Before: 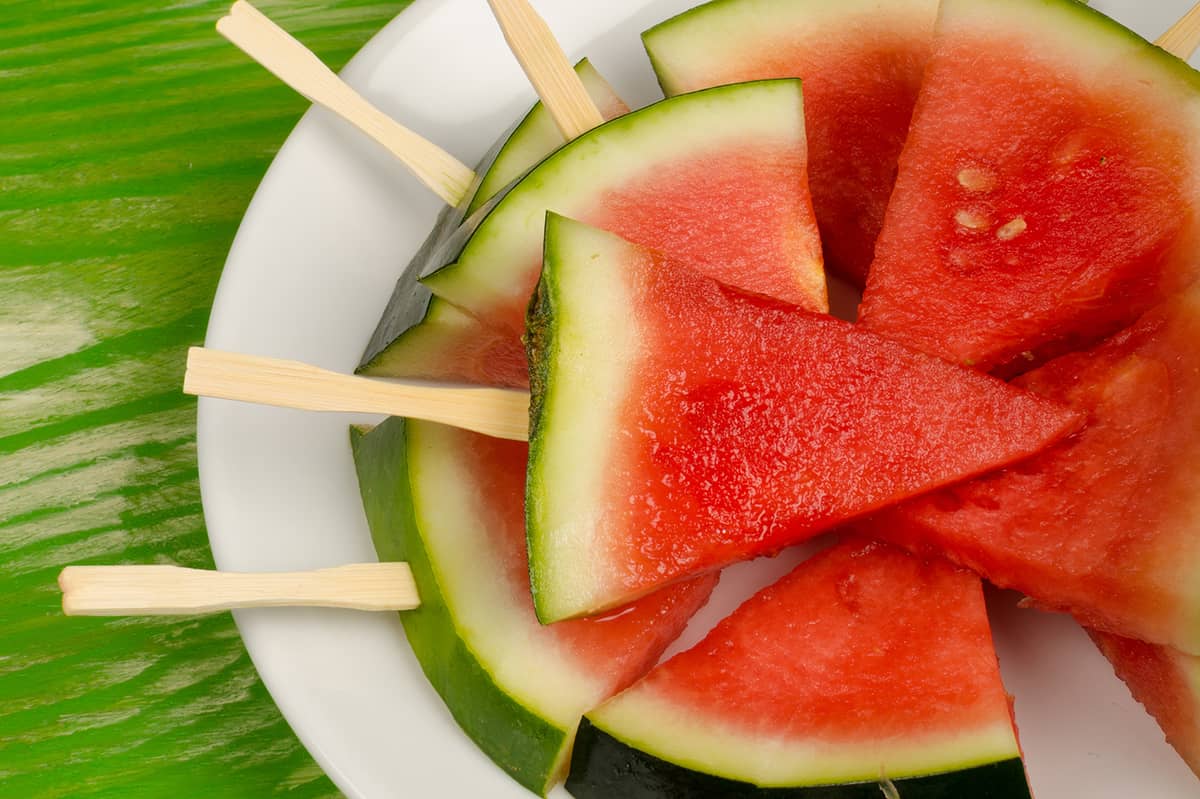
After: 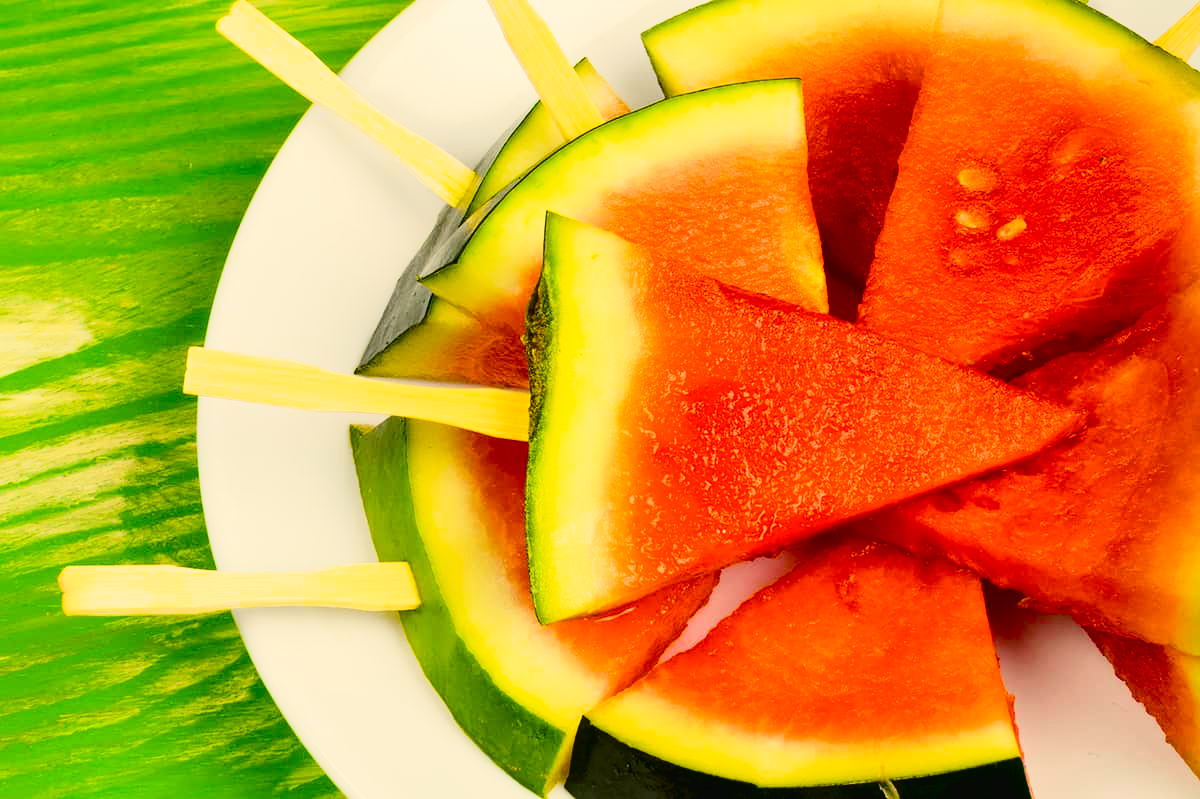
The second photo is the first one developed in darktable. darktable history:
tone curve: curves: ch0 [(0.003, 0.023) (0.071, 0.052) (0.249, 0.201) (0.466, 0.557) (0.625, 0.761) (0.783, 0.9) (0.994, 0.968)]; ch1 [(0, 0) (0.262, 0.227) (0.417, 0.386) (0.469, 0.467) (0.502, 0.498) (0.531, 0.521) (0.576, 0.586) (0.612, 0.634) (0.634, 0.68) (0.686, 0.728) (0.994, 0.987)]; ch2 [(0, 0) (0.262, 0.188) (0.385, 0.353) (0.427, 0.424) (0.495, 0.493) (0.518, 0.544) (0.55, 0.579) (0.595, 0.621) (0.644, 0.748) (1, 1)], color space Lab, independent channels, preserve colors none
color balance rgb: shadows lift › chroma 2%, shadows lift › hue 217.2°, power › hue 60°, highlights gain › chroma 1%, highlights gain › hue 69.6°, global offset › luminance -0.5%, perceptual saturation grading › global saturation 15%, global vibrance 15%
exposure: black level correction 0, exposure 0.3 EV, compensate highlight preservation false
tone equalizer: -7 EV 0.18 EV, -6 EV 0.12 EV, -5 EV 0.08 EV, -4 EV 0.04 EV, -2 EV -0.02 EV, -1 EV -0.04 EV, +0 EV -0.06 EV, luminance estimator HSV value / RGB max
